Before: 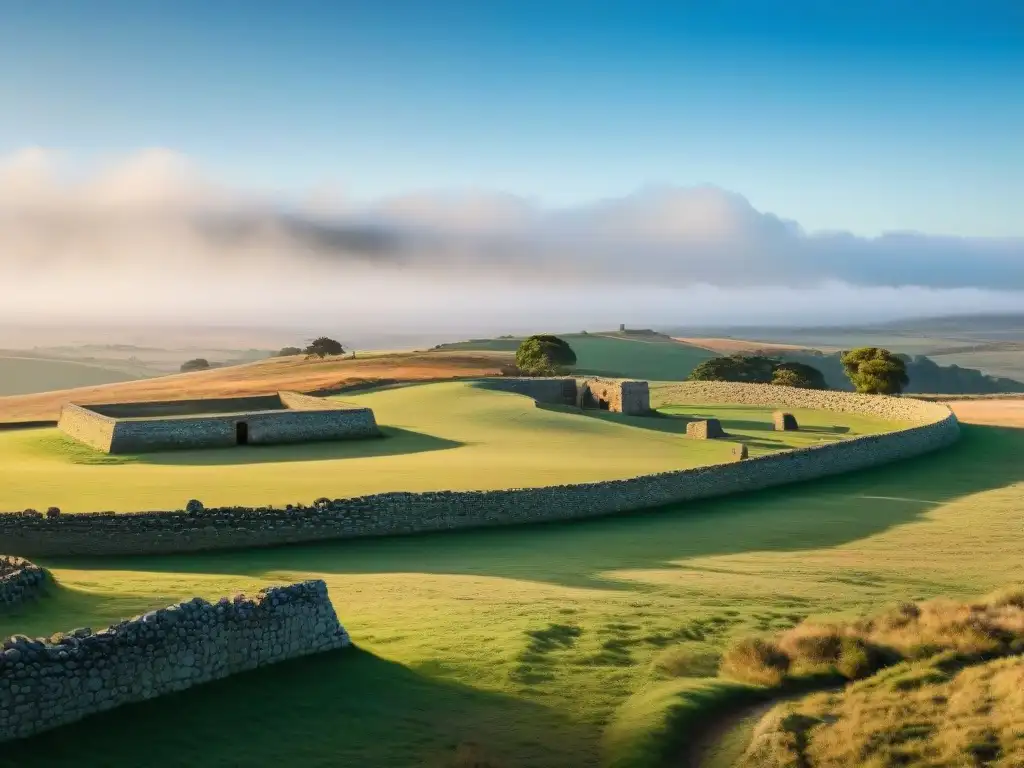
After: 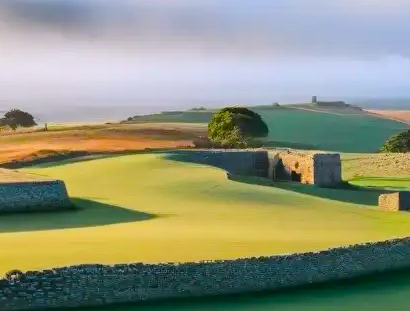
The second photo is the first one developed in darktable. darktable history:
base curve: preserve colors none
crop: left 30.105%, top 29.752%, right 29.82%, bottom 29.623%
local contrast: mode bilateral grid, contrast 19, coarseness 50, detail 132%, midtone range 0.2
color balance rgb: white fulcrum 1.01 EV, perceptual saturation grading › global saturation 24.896%, perceptual brilliance grading › mid-tones 9.899%, perceptual brilliance grading › shadows 14.76%
color calibration: illuminant as shot in camera, x 0.358, y 0.373, temperature 4628.91 K
